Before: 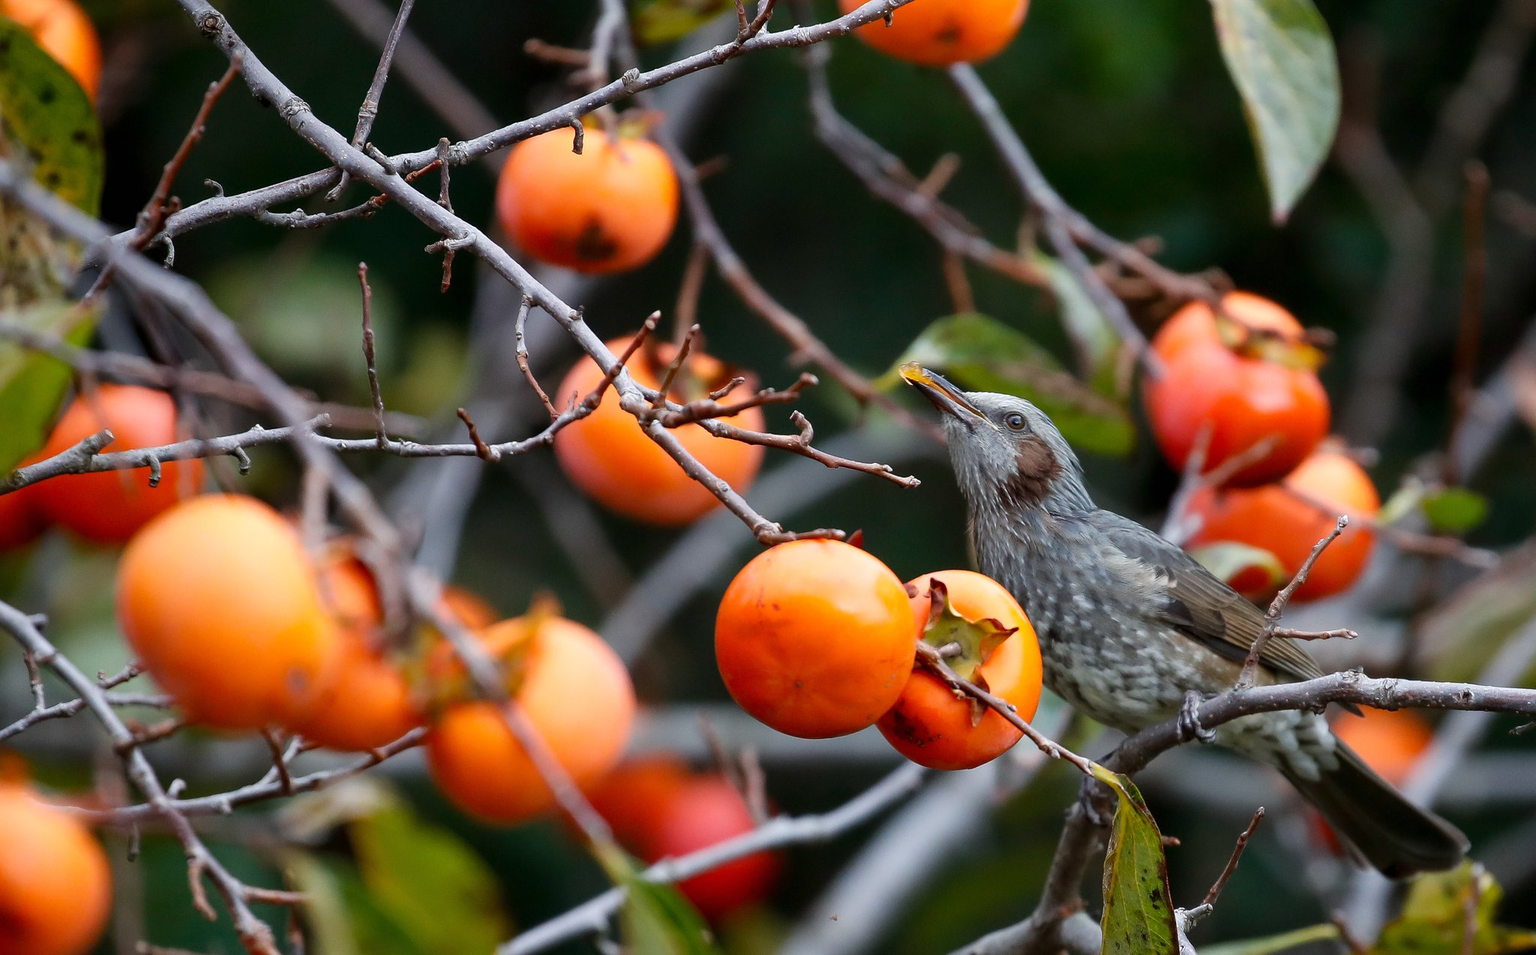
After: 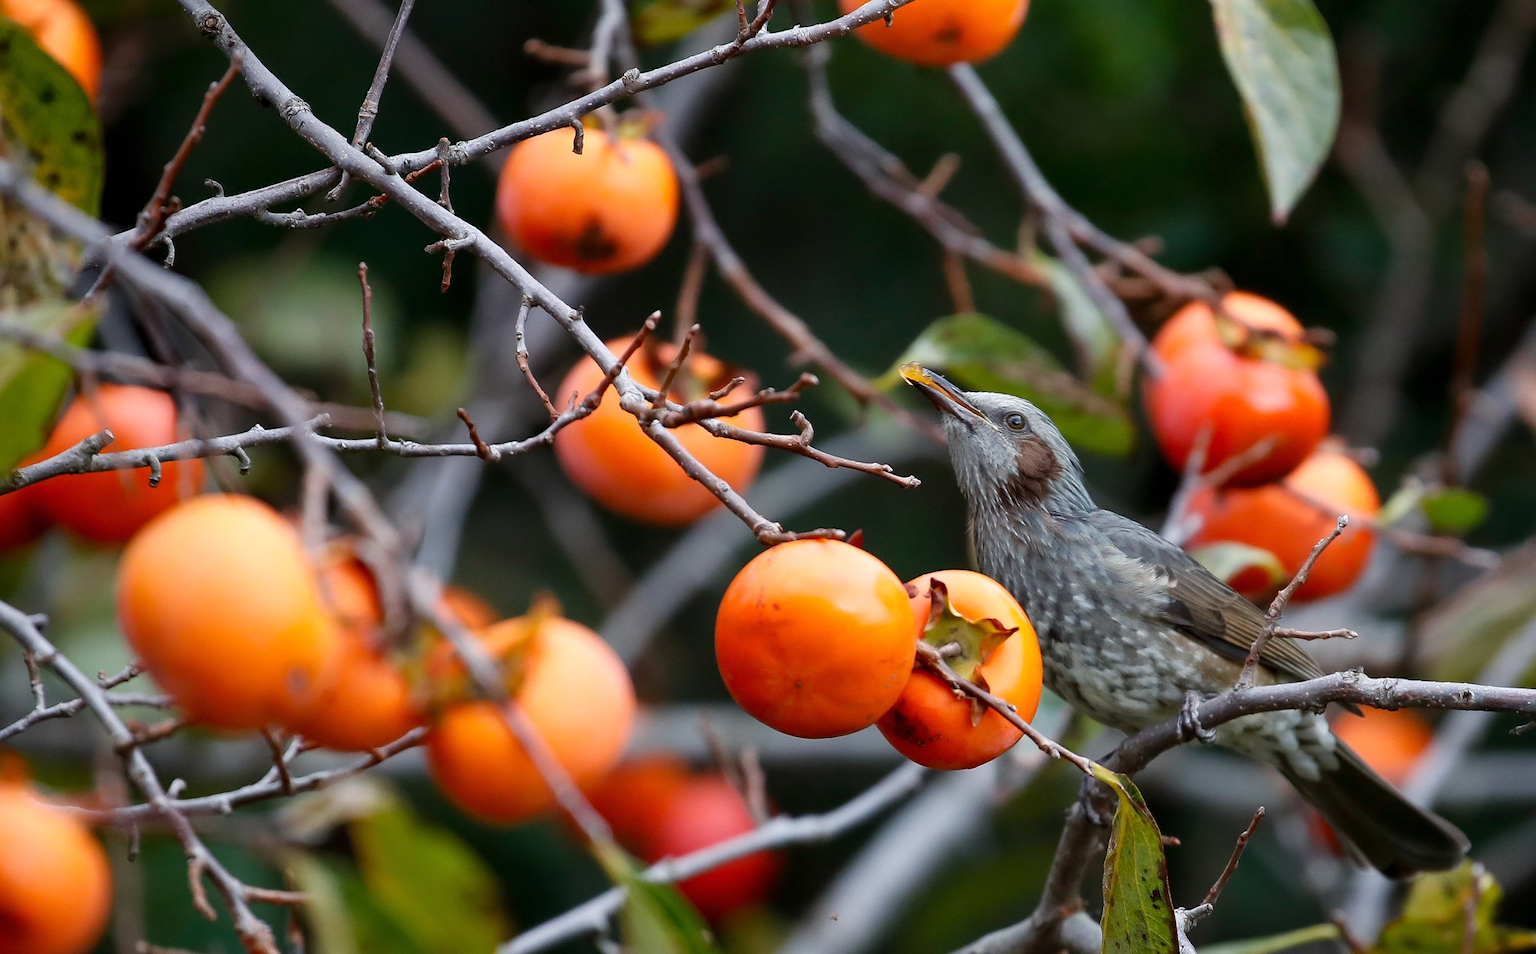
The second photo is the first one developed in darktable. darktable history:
exposure: compensate highlight preservation false
rotate and perspective: crop left 0, crop top 0
